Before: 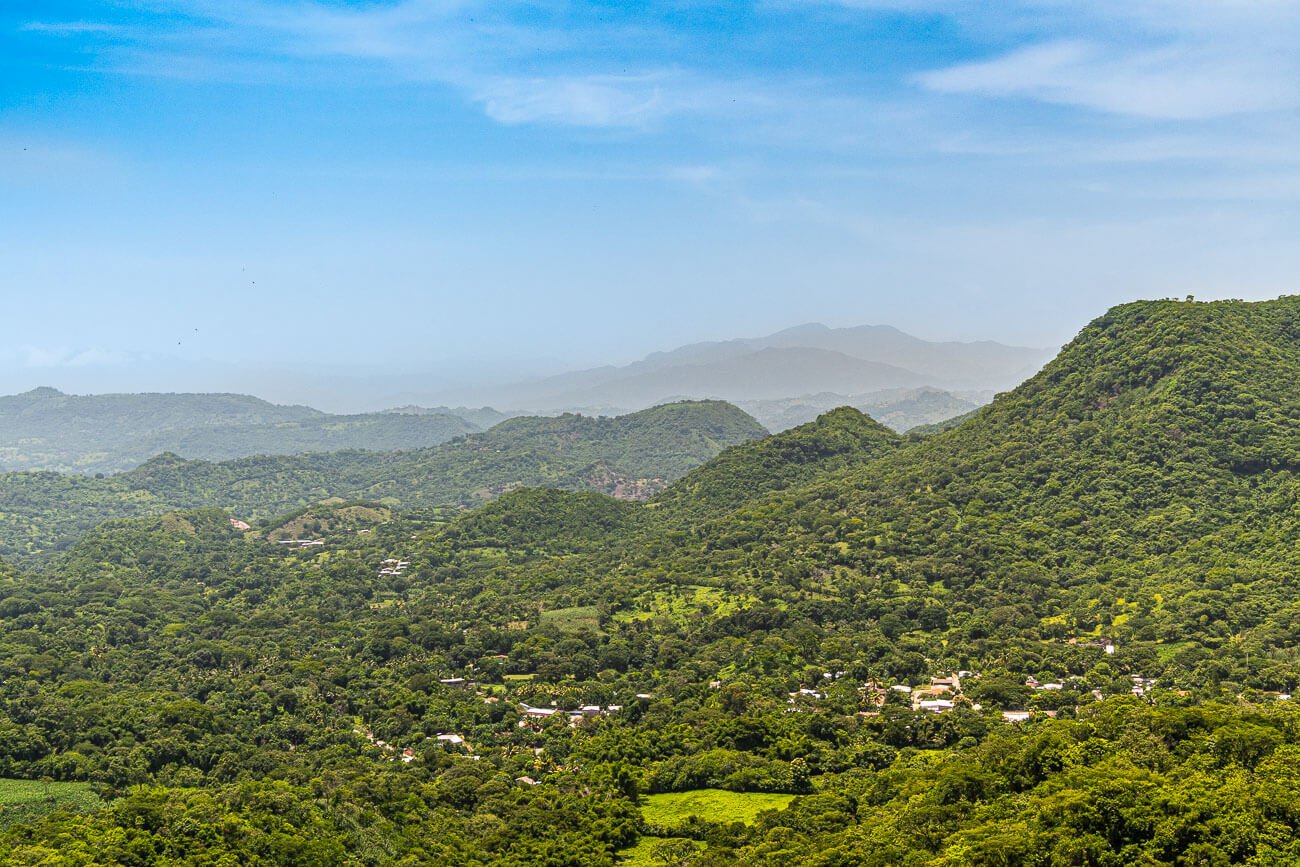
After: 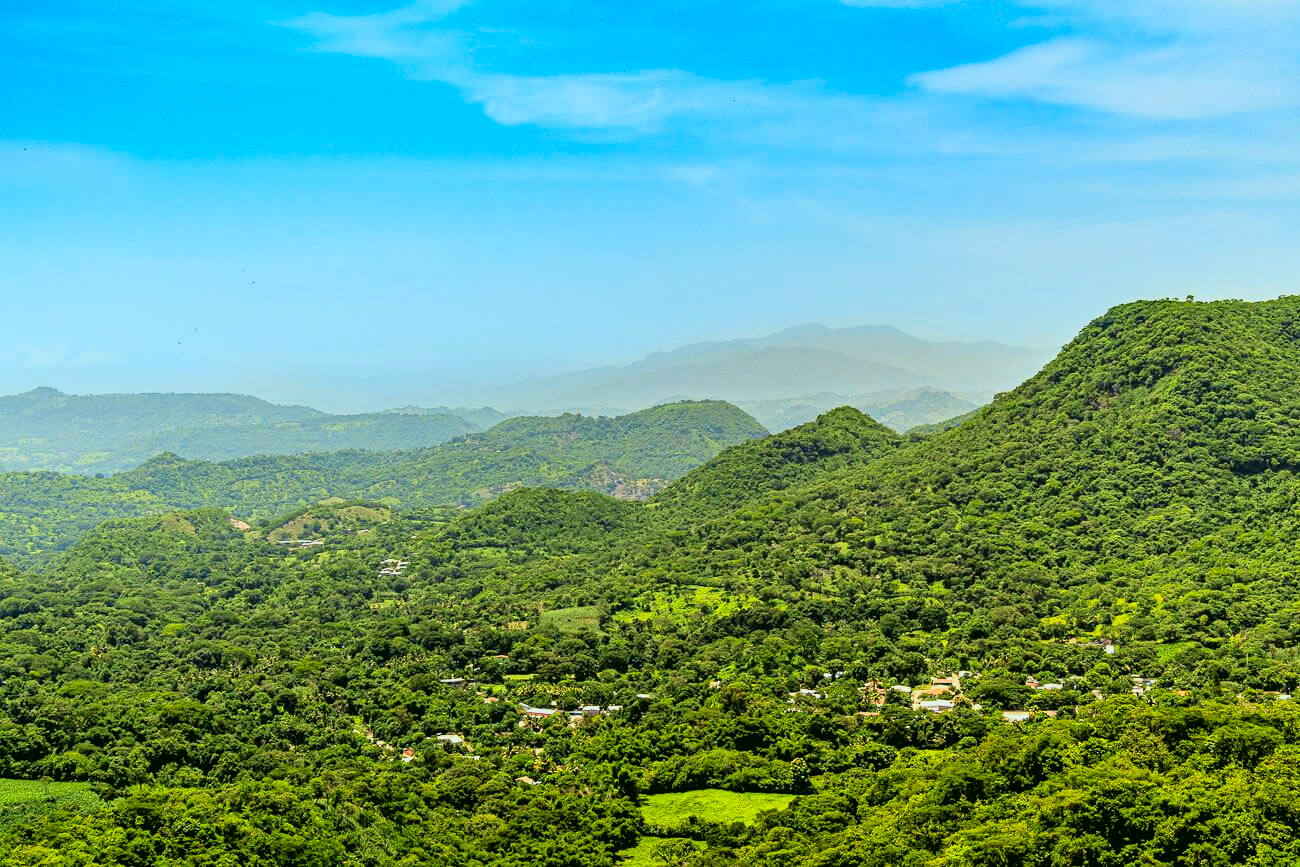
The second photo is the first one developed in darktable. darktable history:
filmic rgb: black relative exposure -5.83 EV, white relative exposure 3.4 EV, hardness 3.68
contrast equalizer: octaves 7, y [[0.6 ×6], [0.55 ×6], [0 ×6], [0 ×6], [0 ×6]], mix 0.3
color correction: highlights a* -7.33, highlights b* 1.26, shadows a* -3.55, saturation 1.4
tone curve: curves: ch0 [(0, 0.021) (0.049, 0.044) (0.152, 0.14) (0.328, 0.377) (0.473, 0.543) (0.641, 0.705) (0.85, 0.894) (1, 0.969)]; ch1 [(0, 0) (0.302, 0.331) (0.427, 0.433) (0.472, 0.47) (0.502, 0.503) (0.527, 0.521) (0.564, 0.58) (0.614, 0.626) (0.677, 0.701) (0.859, 0.885) (1, 1)]; ch2 [(0, 0) (0.33, 0.301) (0.447, 0.44) (0.487, 0.496) (0.502, 0.516) (0.535, 0.563) (0.565, 0.593) (0.618, 0.628) (1, 1)], color space Lab, independent channels, preserve colors none
